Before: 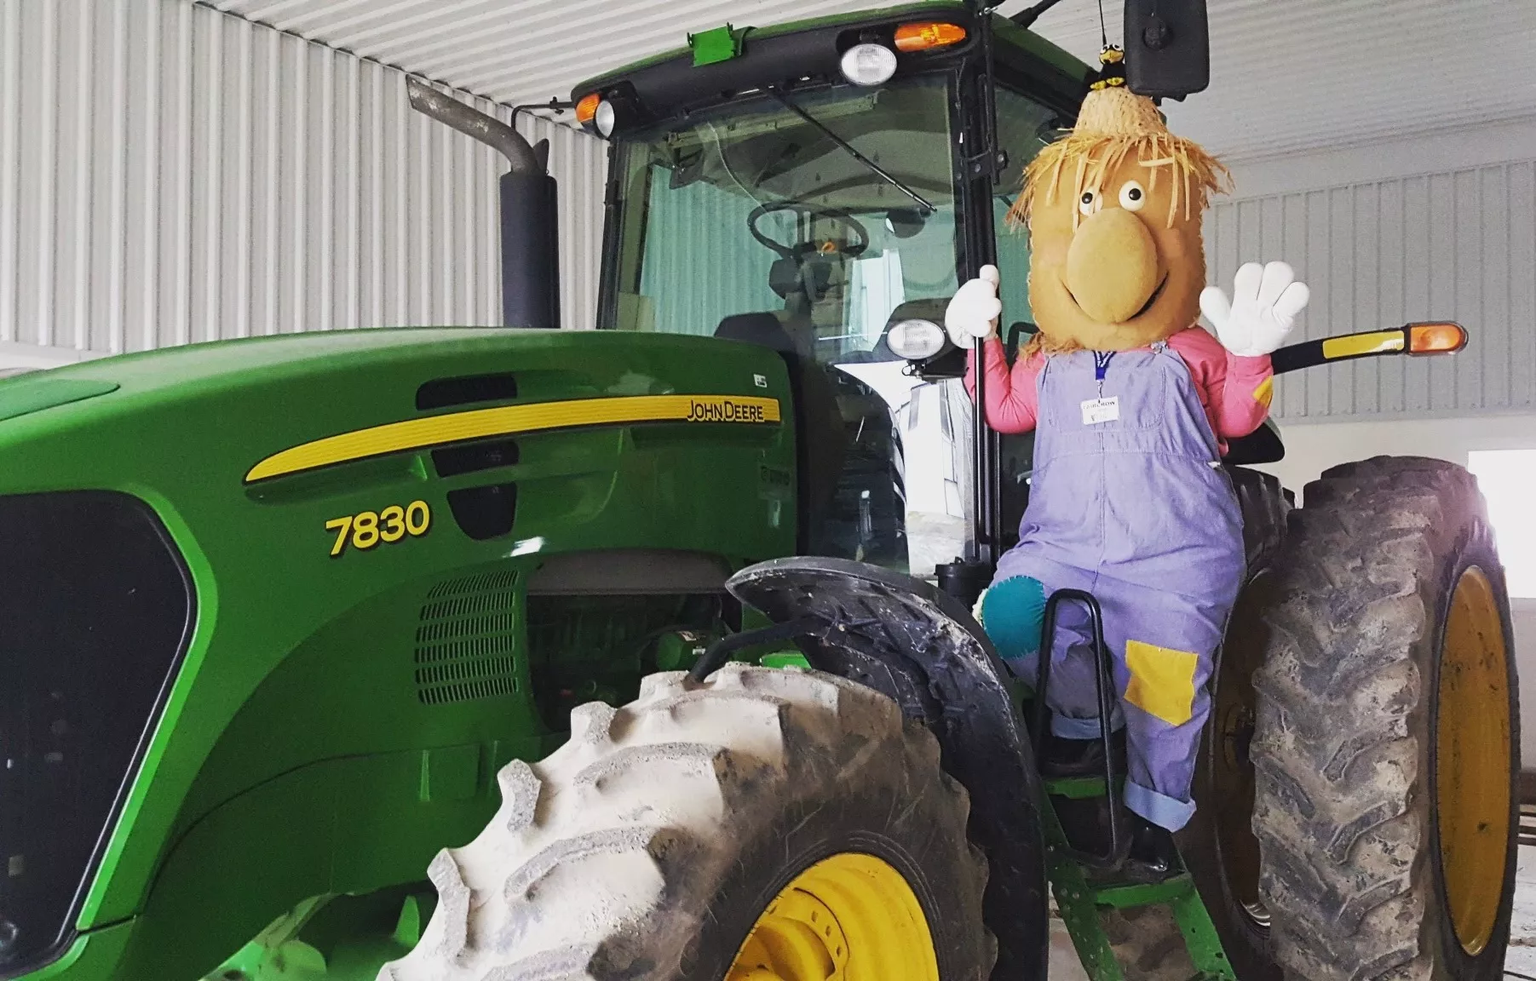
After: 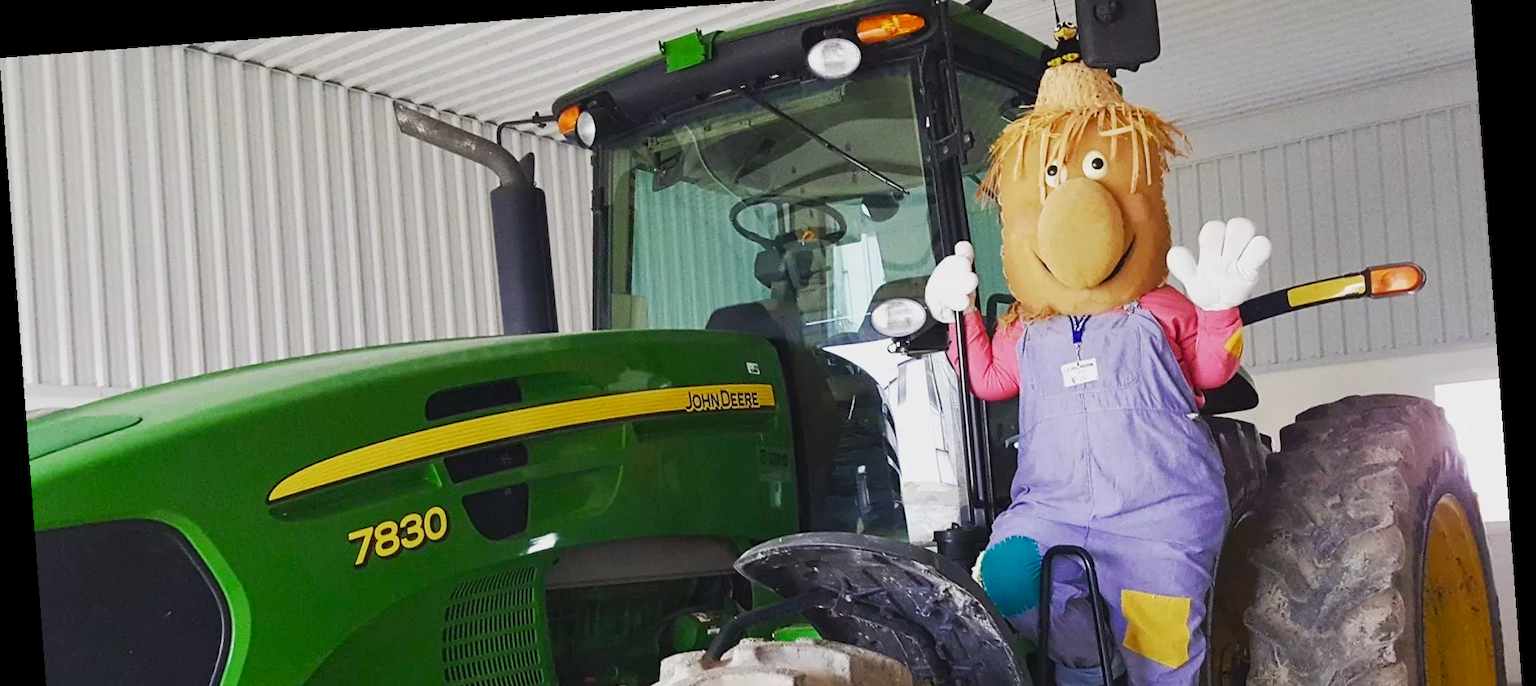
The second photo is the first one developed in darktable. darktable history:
crop and rotate: top 4.848%, bottom 29.503%
rotate and perspective: rotation -4.25°, automatic cropping off
color balance rgb: perceptual saturation grading › global saturation 20%, perceptual saturation grading › highlights -25%, perceptual saturation grading › shadows 25%
